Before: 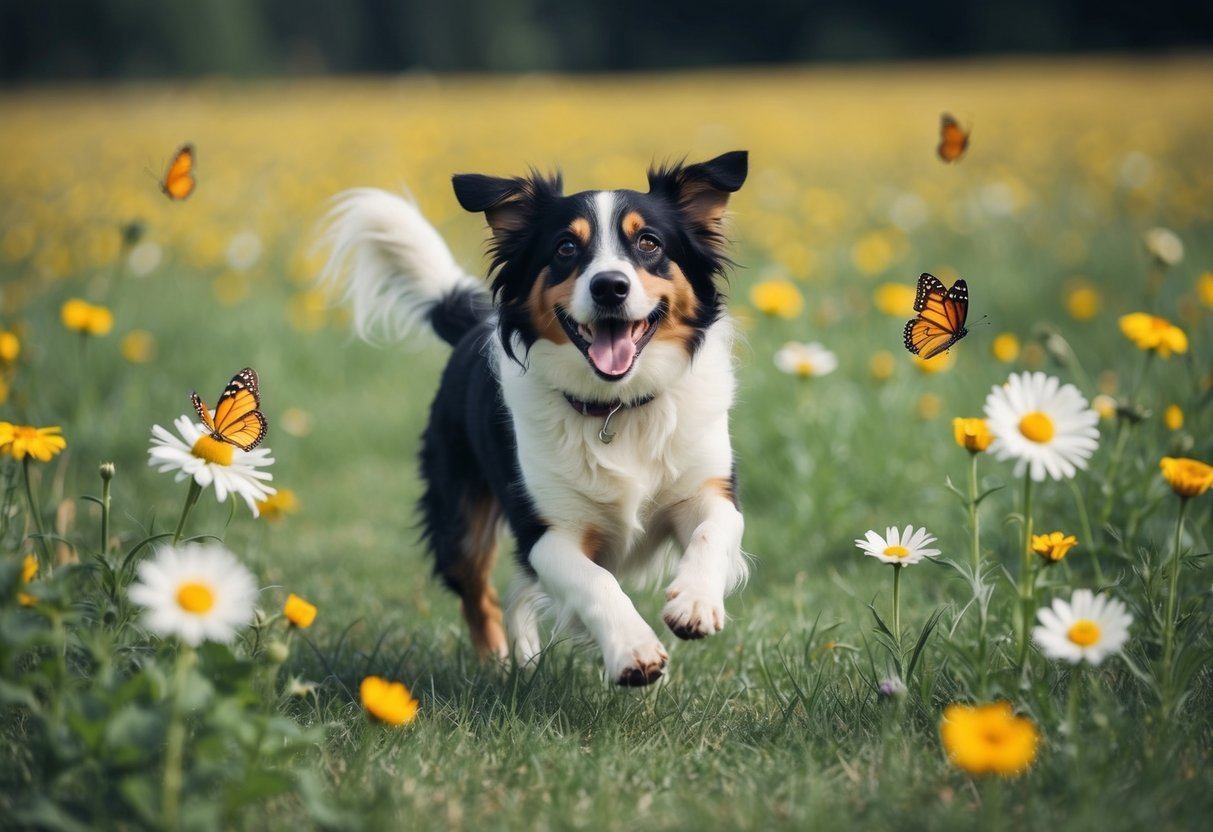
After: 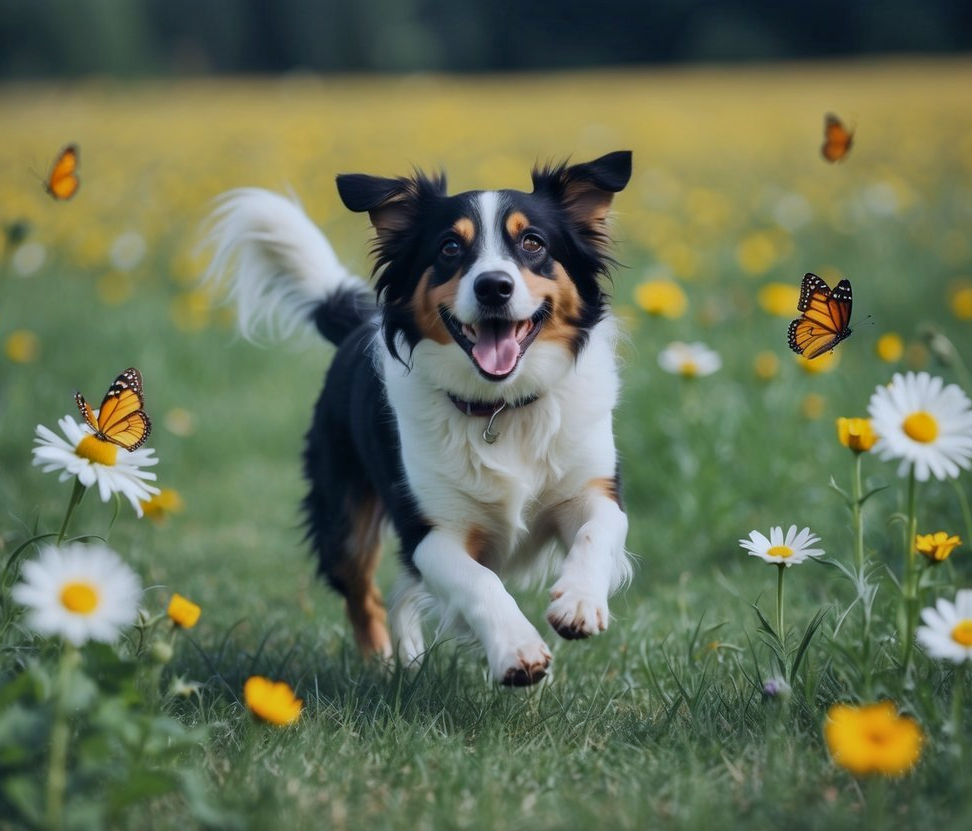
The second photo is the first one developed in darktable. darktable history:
shadows and highlights: shadows 80.73, white point adjustment -9.07, highlights -61.46, soften with gaussian
color calibration: x 0.367, y 0.376, temperature 4372.25 K
crop and rotate: left 9.597%, right 10.195%
